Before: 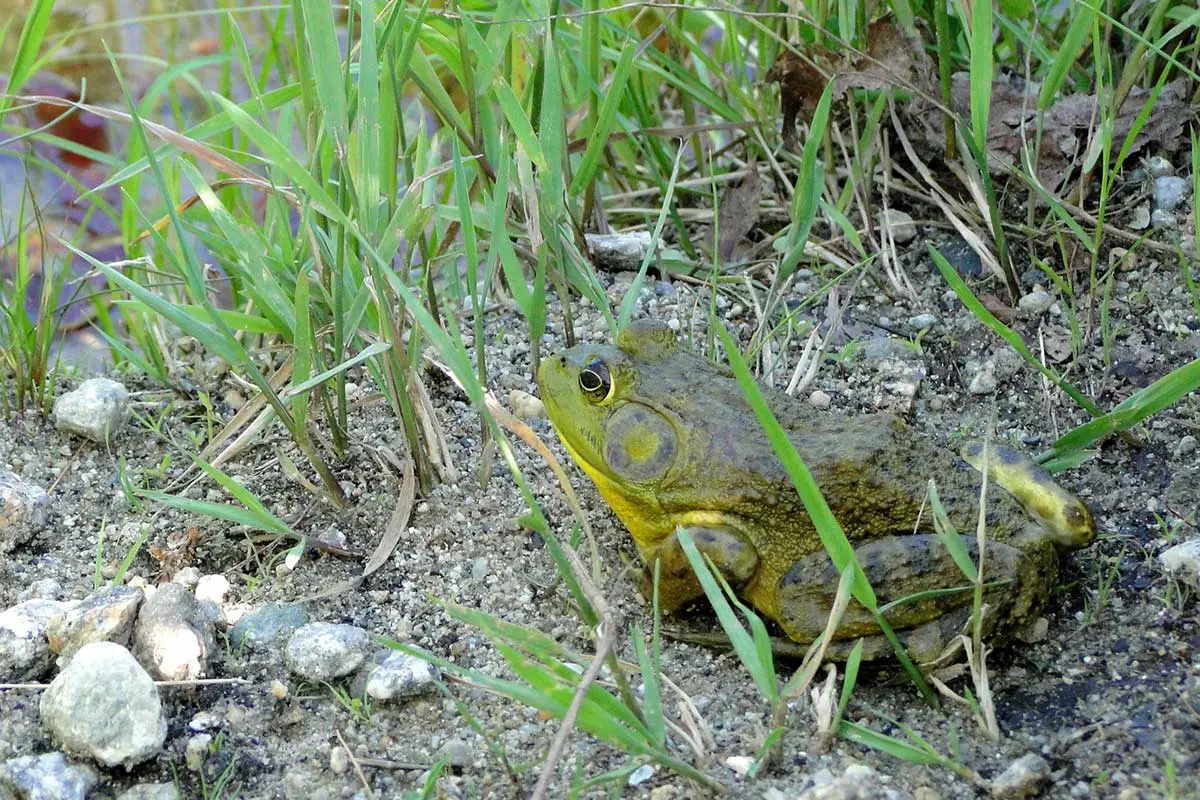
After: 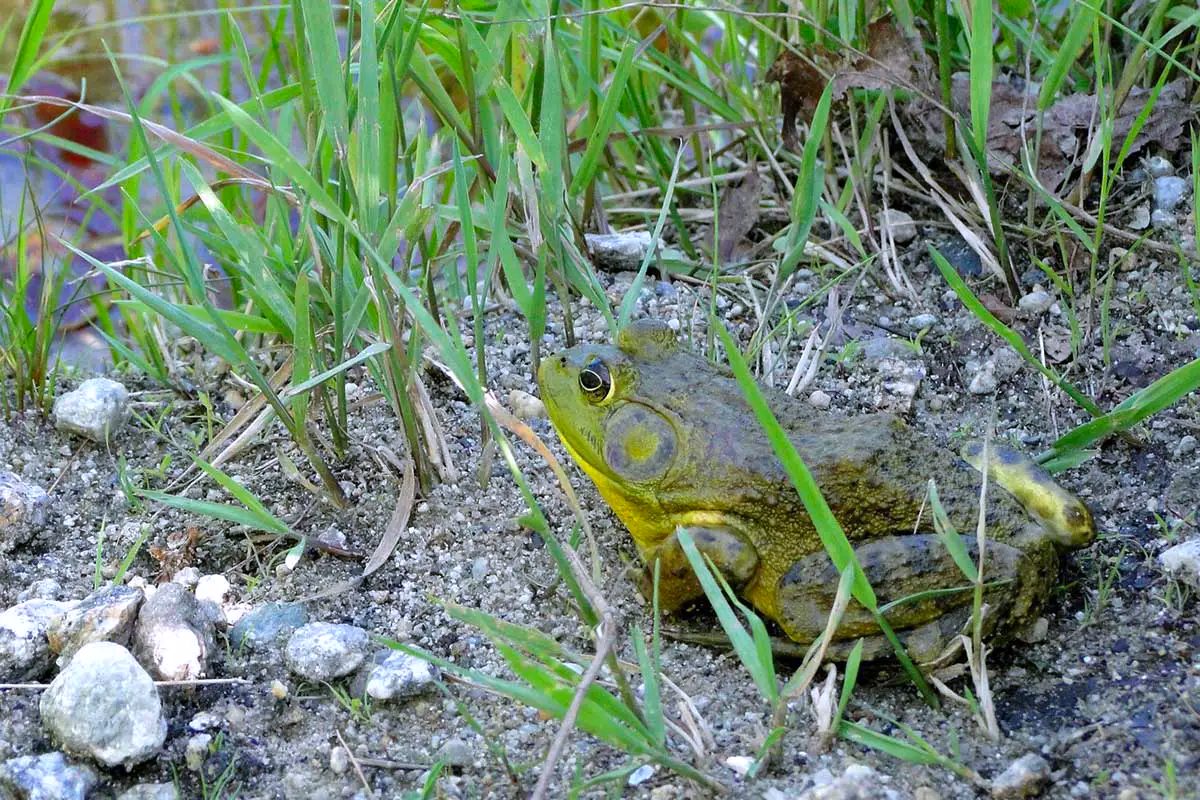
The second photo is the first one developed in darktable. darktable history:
contrast brightness saturation: saturation 0.13
shadows and highlights: shadows 45.15, highlights -65.93, soften with gaussian
white balance: blue 1.104
